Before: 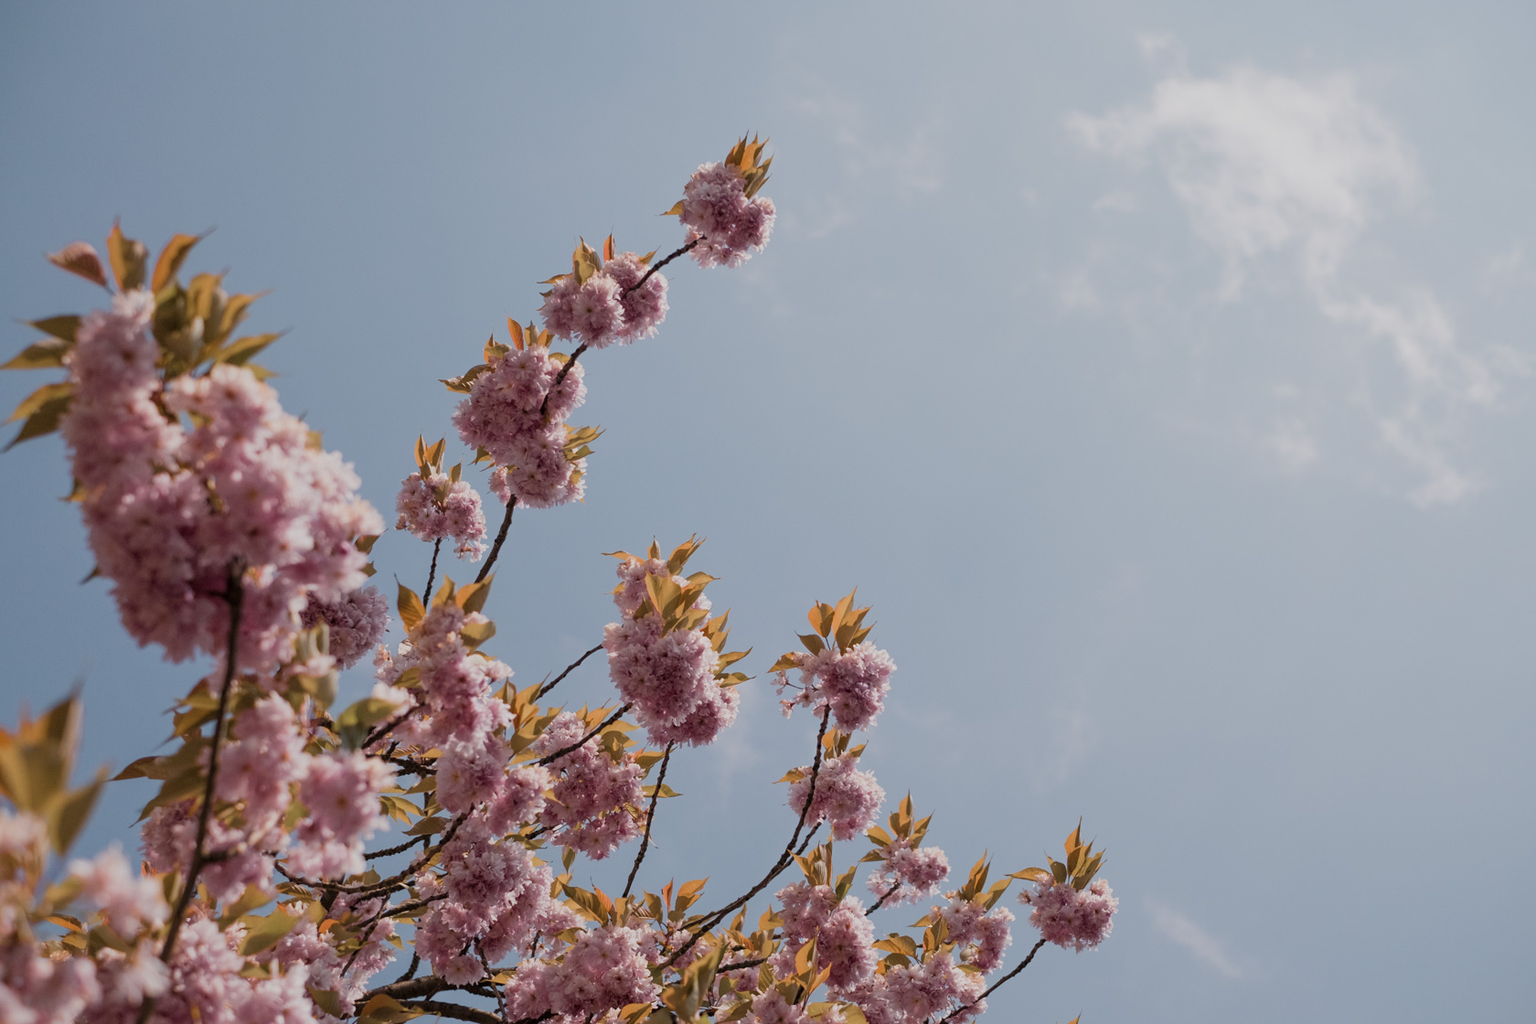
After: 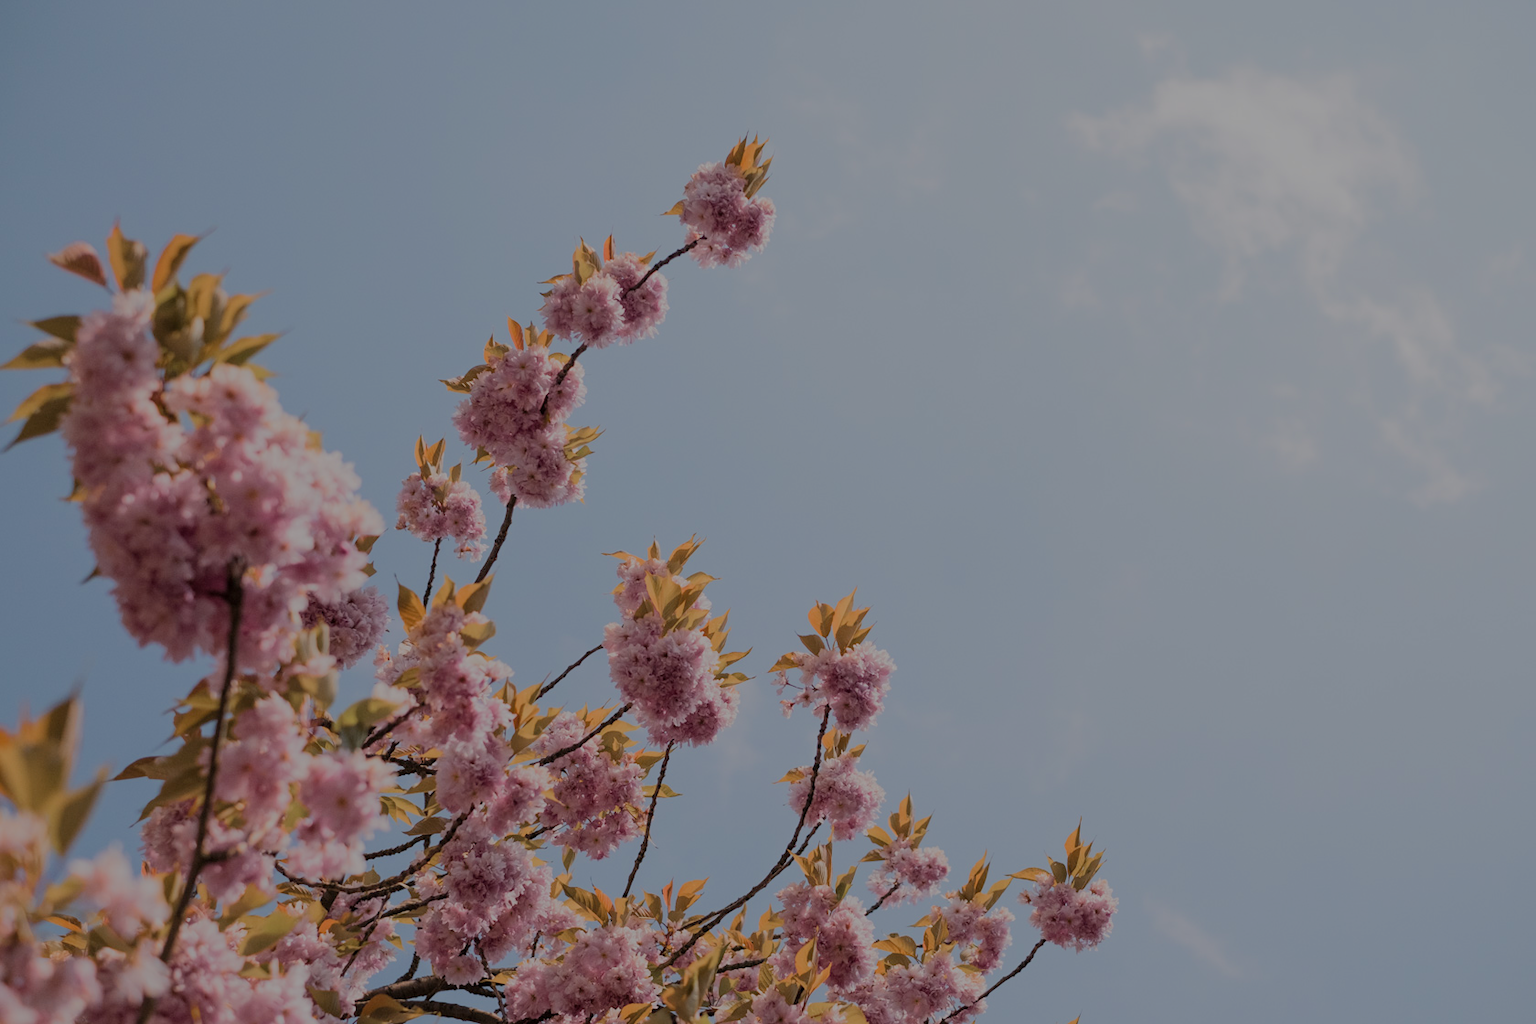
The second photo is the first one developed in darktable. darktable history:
tone equalizer: -8 EV -0.029 EV, -7 EV 0.005 EV, -6 EV -0.007 EV, -5 EV 0.007 EV, -4 EV -0.04 EV, -3 EV -0.231 EV, -2 EV -0.678 EV, -1 EV -0.967 EV, +0 EV -0.952 EV, edges refinement/feathering 500, mask exposure compensation -1.57 EV, preserve details no
